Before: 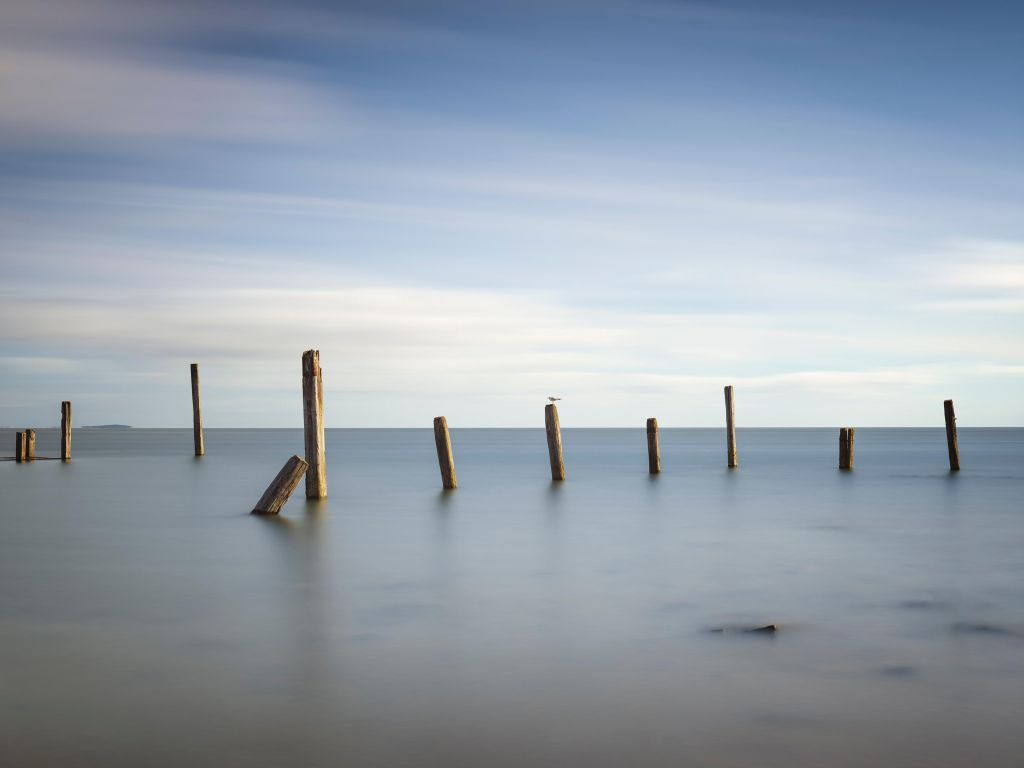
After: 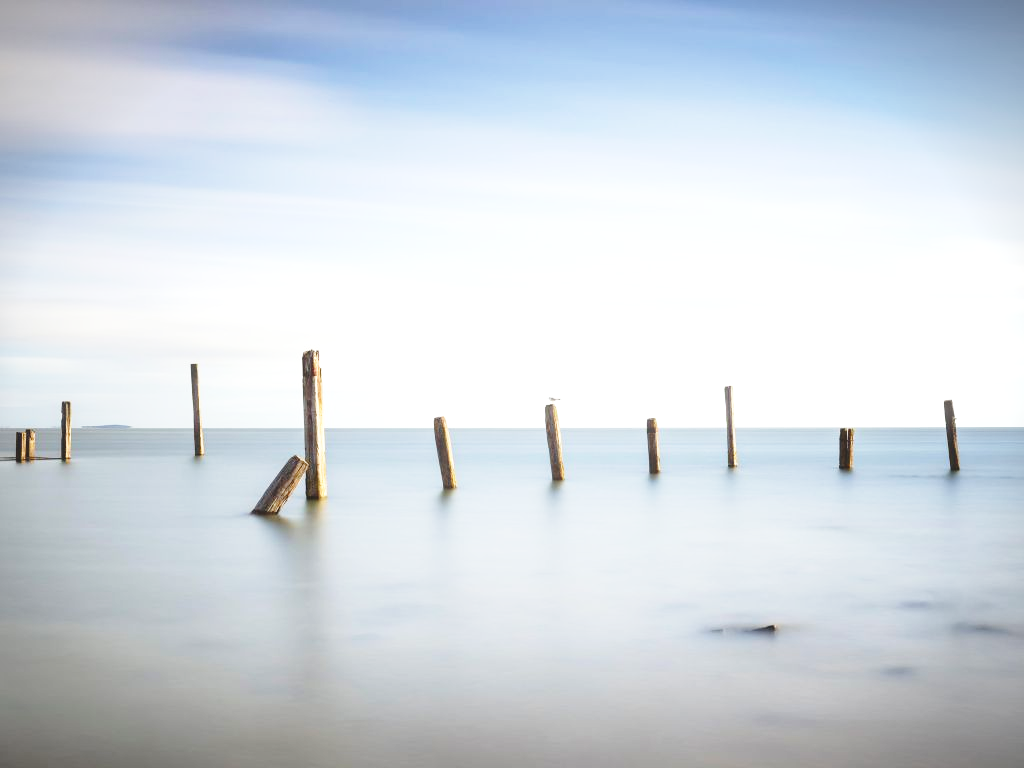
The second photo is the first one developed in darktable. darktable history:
exposure: exposure 0.561 EV, compensate highlight preservation false
base curve: curves: ch0 [(0, 0) (0.028, 0.03) (0.121, 0.232) (0.46, 0.748) (0.859, 0.968) (1, 1)], preserve colors none
vignetting: fall-off start 97.21%, width/height ratio 1.183
haze removal: strength -0.055, compatibility mode true, adaptive false
